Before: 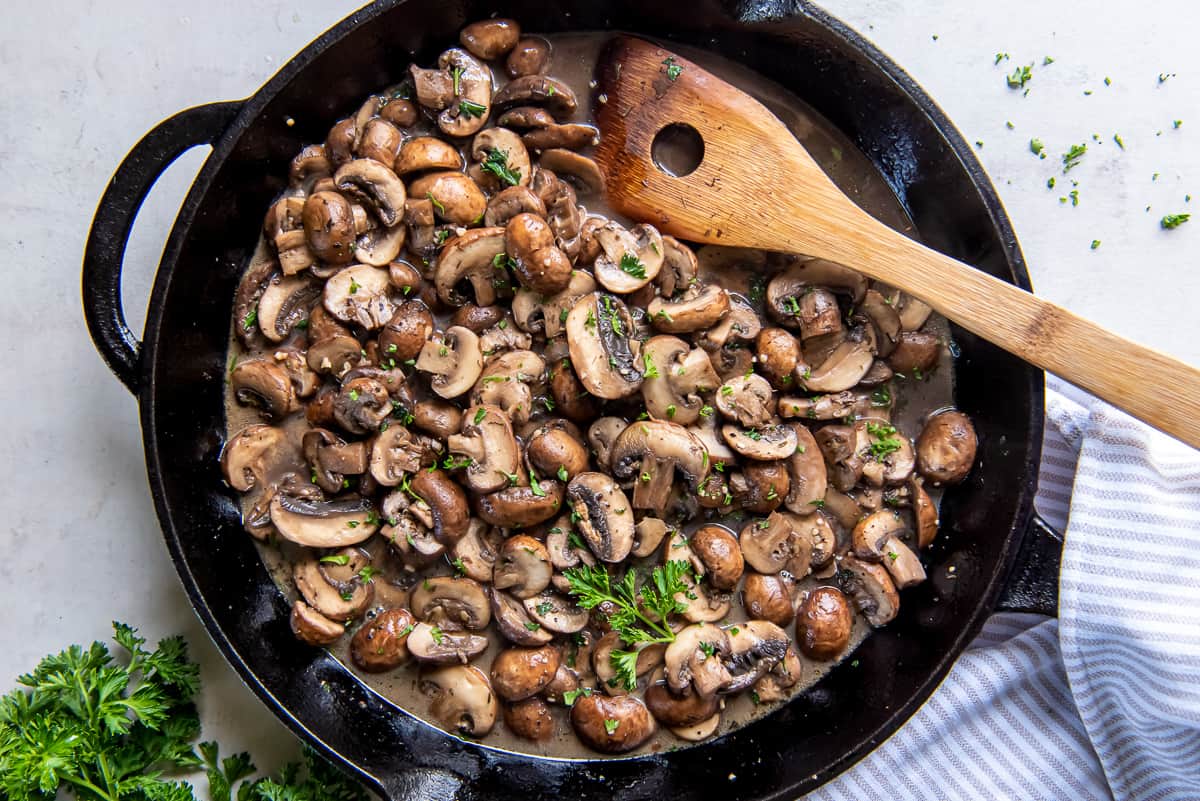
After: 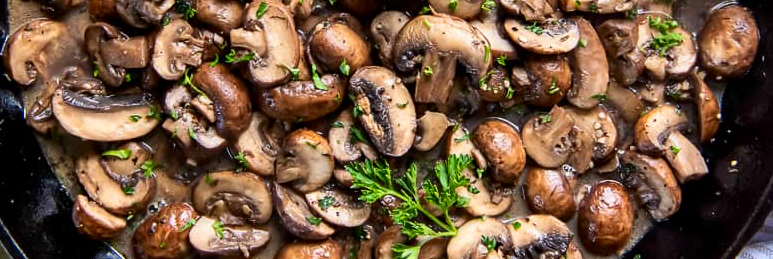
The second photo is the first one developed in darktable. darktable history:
crop: left 18.219%, top 50.735%, right 17.282%, bottom 16.86%
contrast brightness saturation: contrast 0.152, brightness -0.008, saturation 0.097
